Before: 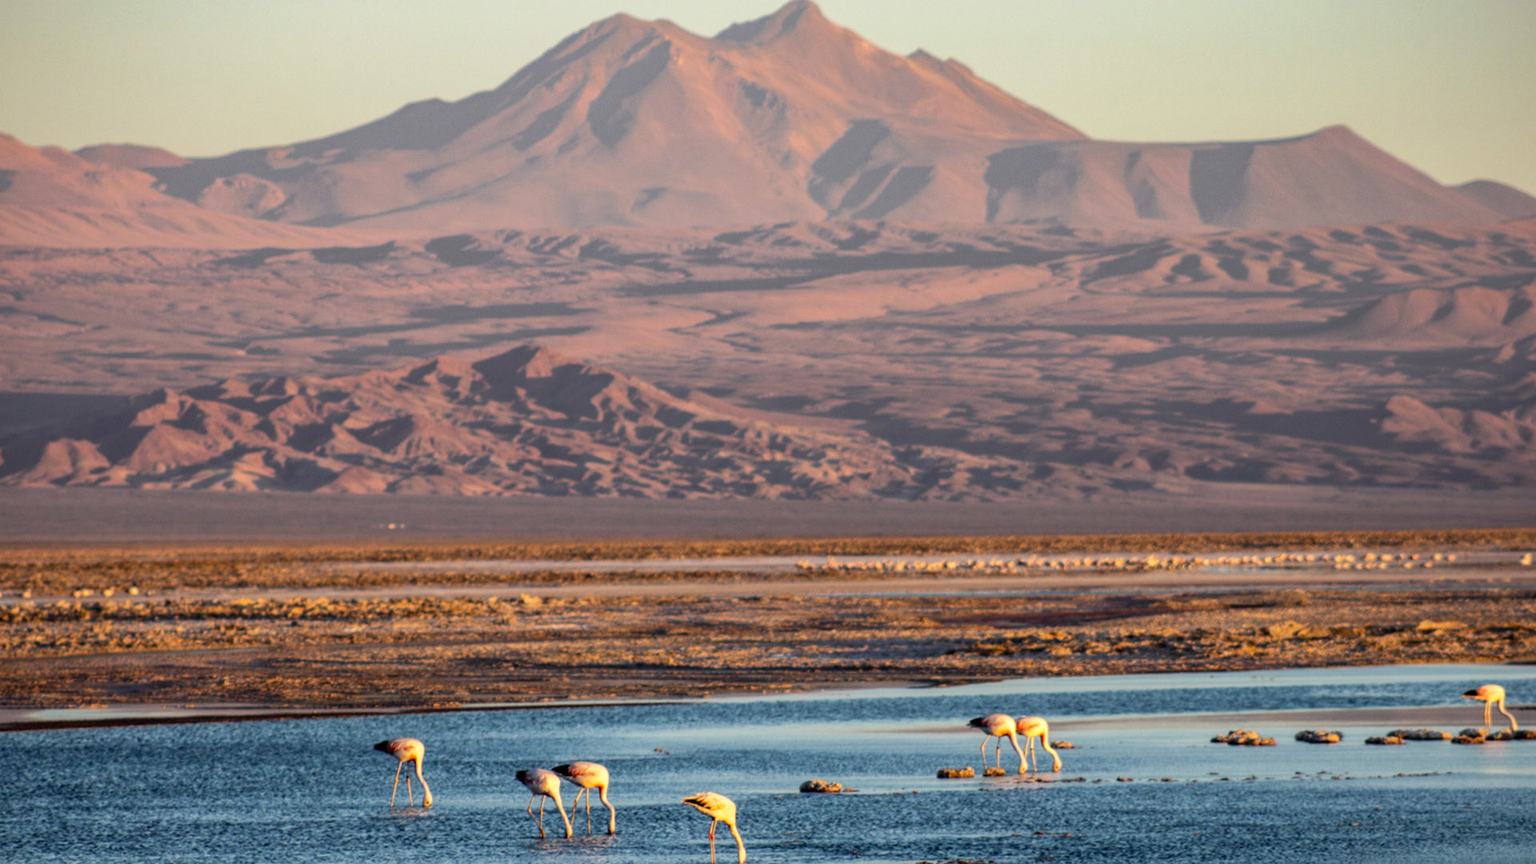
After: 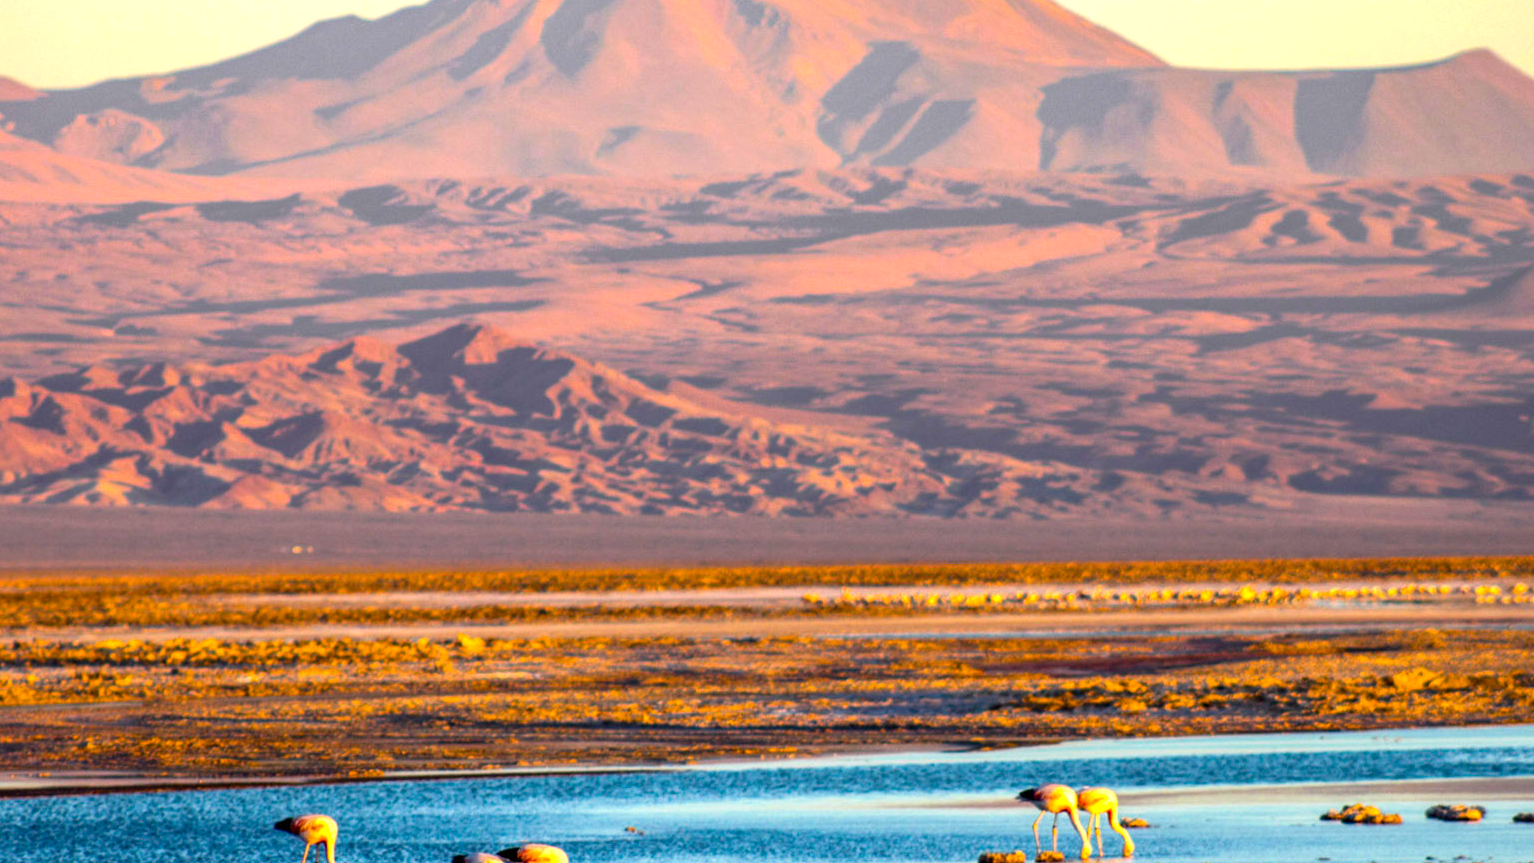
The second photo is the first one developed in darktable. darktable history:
color balance rgb: linear chroma grading › global chroma 20%, perceptual saturation grading › global saturation 25%, perceptual brilliance grading › global brilliance 20%, global vibrance 20%
crop and rotate: left 10.071%, top 10.071%, right 10.02%, bottom 10.02%
